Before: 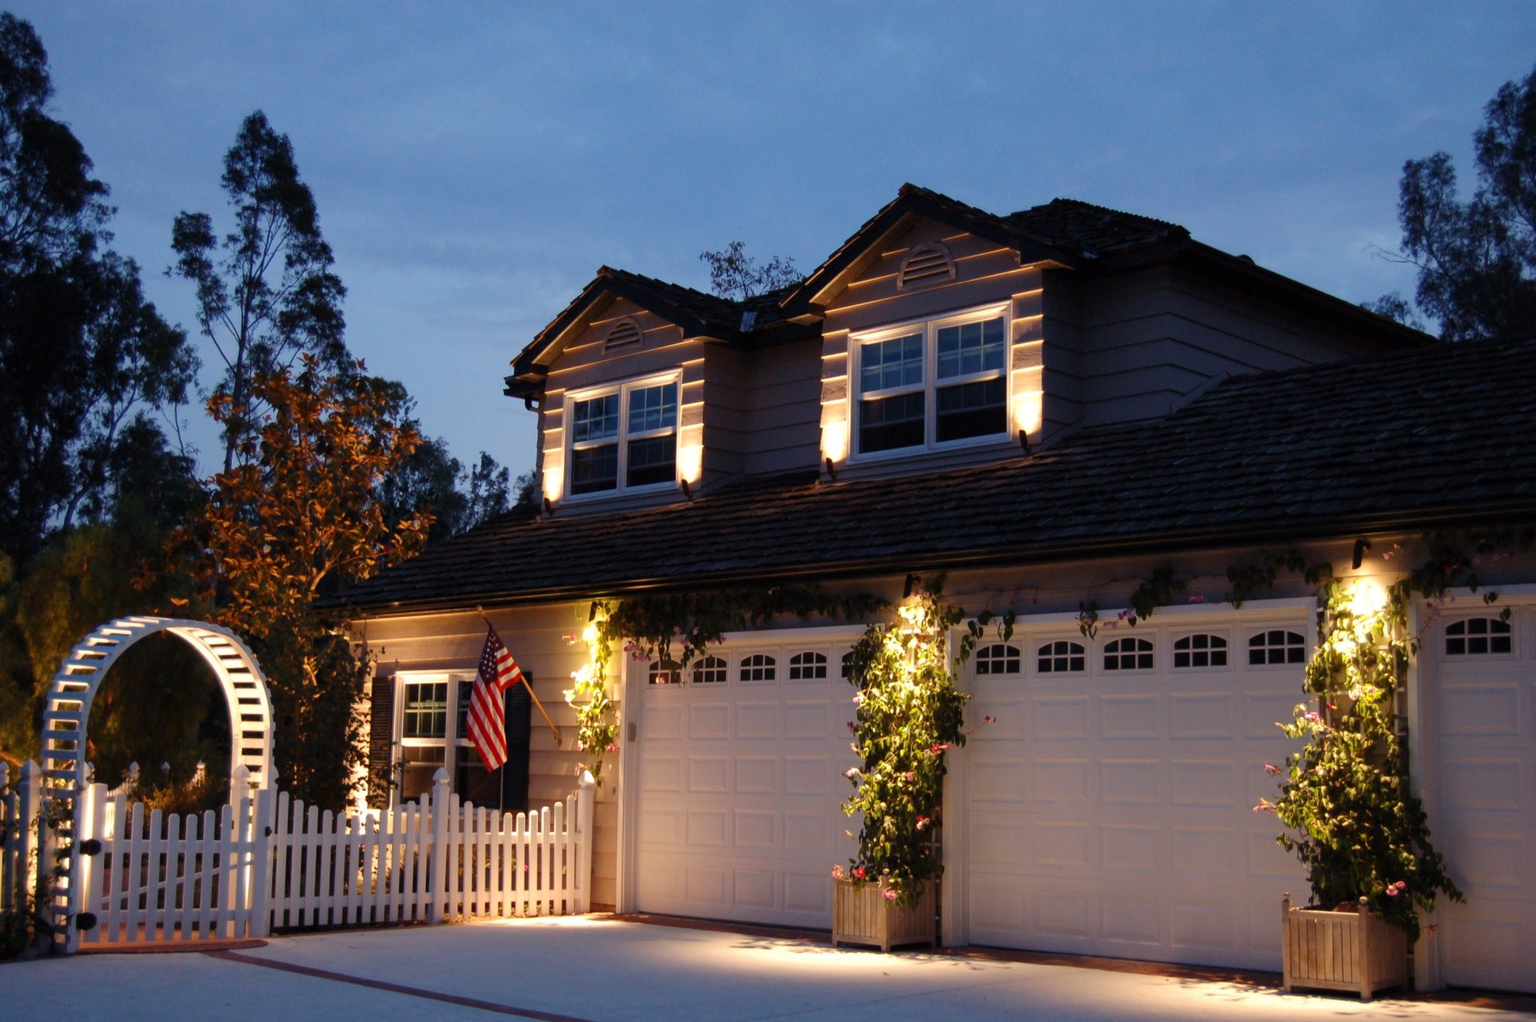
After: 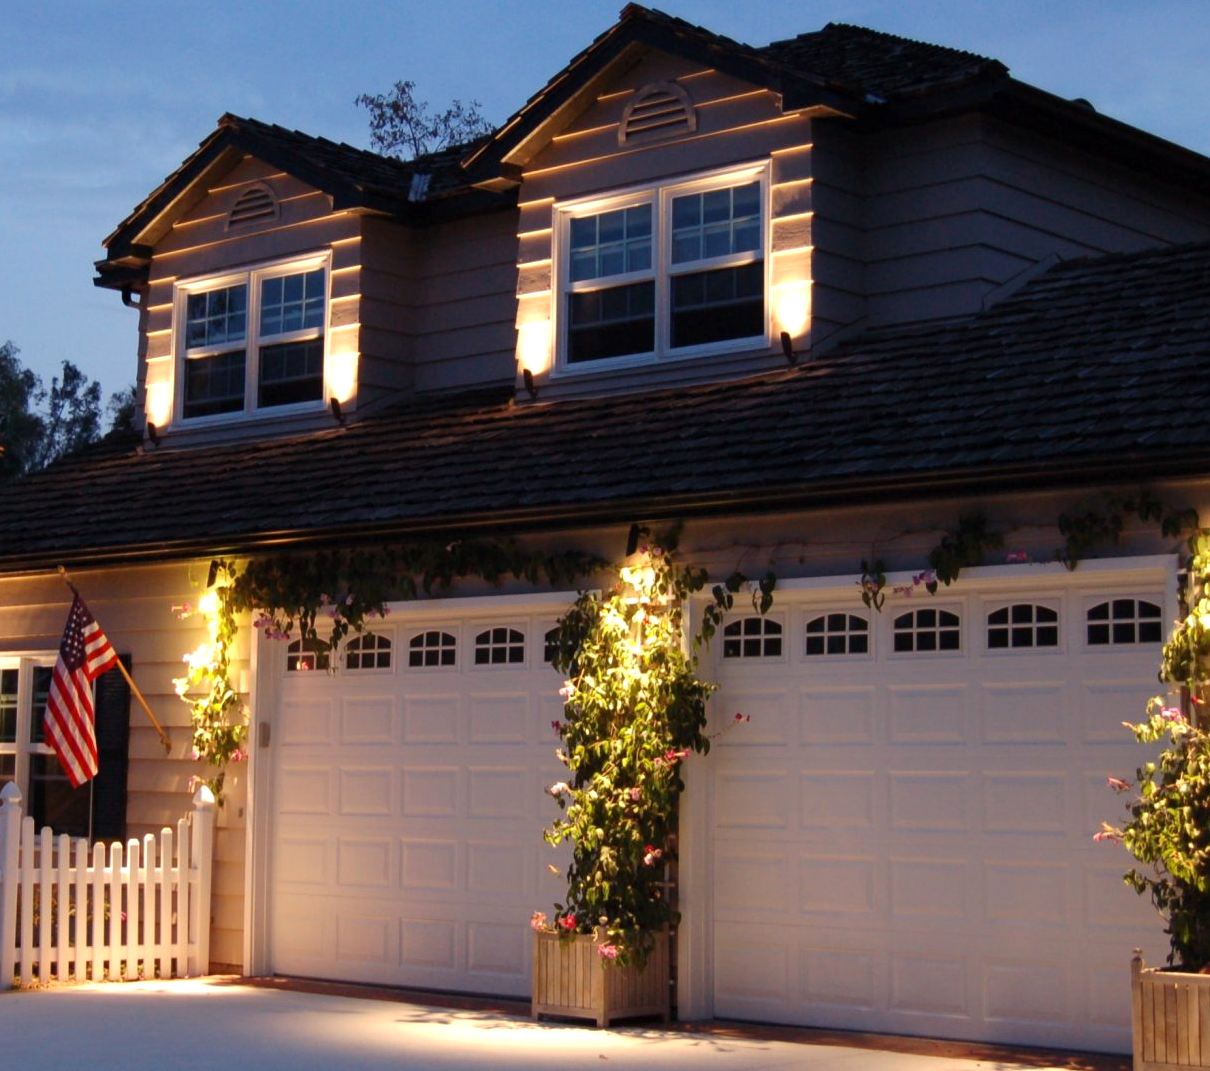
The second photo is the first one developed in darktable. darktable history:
exposure: exposure 0.2 EV, compensate highlight preservation false
crop and rotate: left 28.256%, top 17.734%, right 12.656%, bottom 3.573%
